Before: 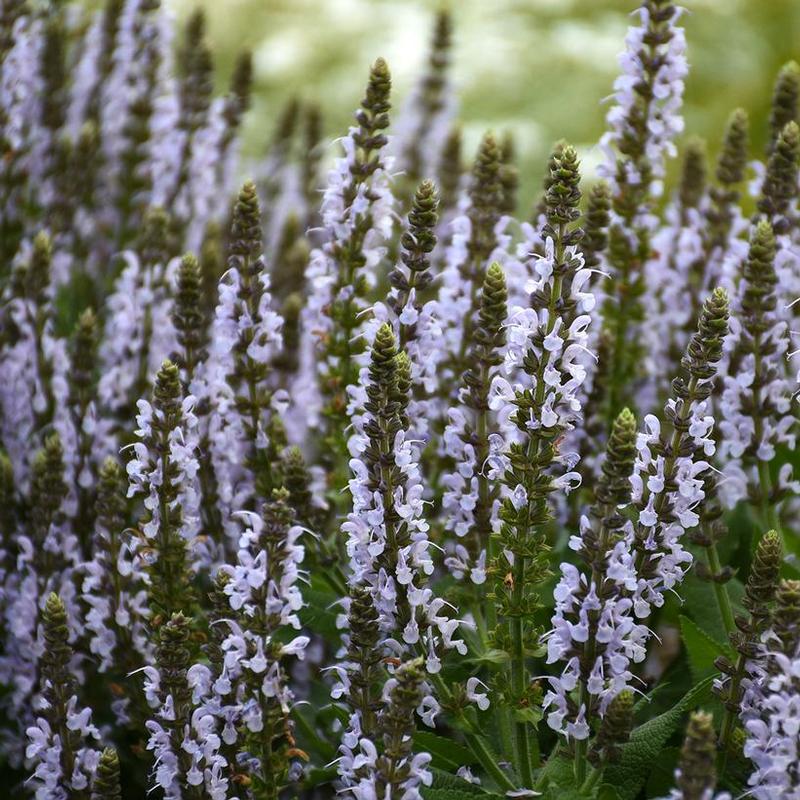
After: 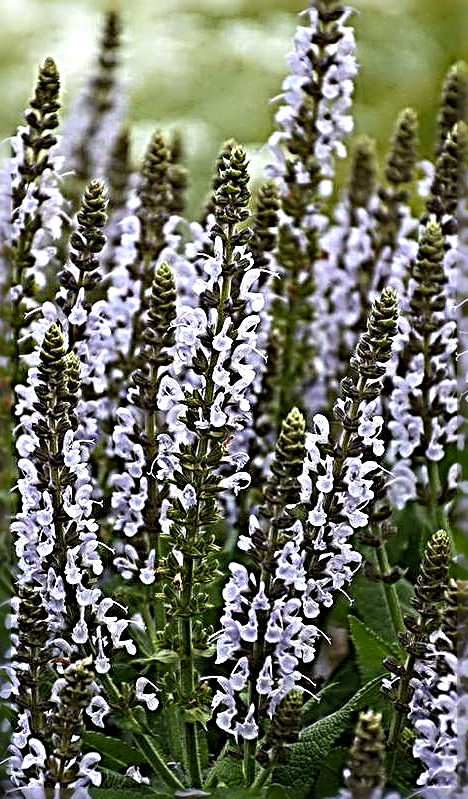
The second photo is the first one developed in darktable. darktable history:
crop: left 41.402%
sharpen: radius 4.001, amount 2
